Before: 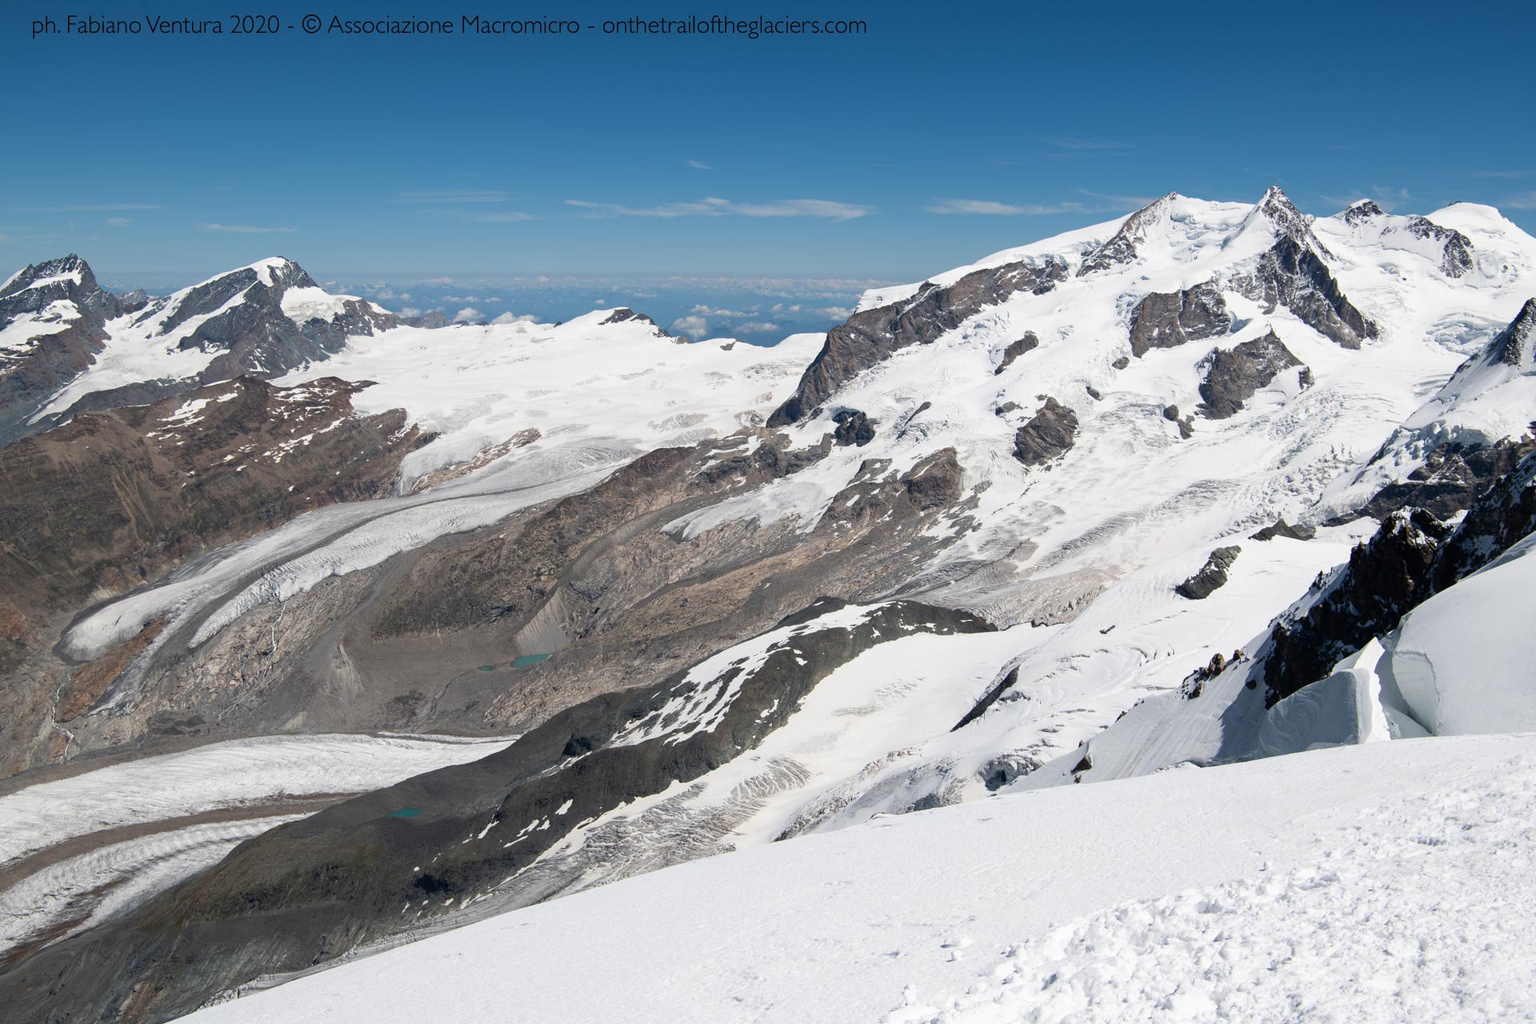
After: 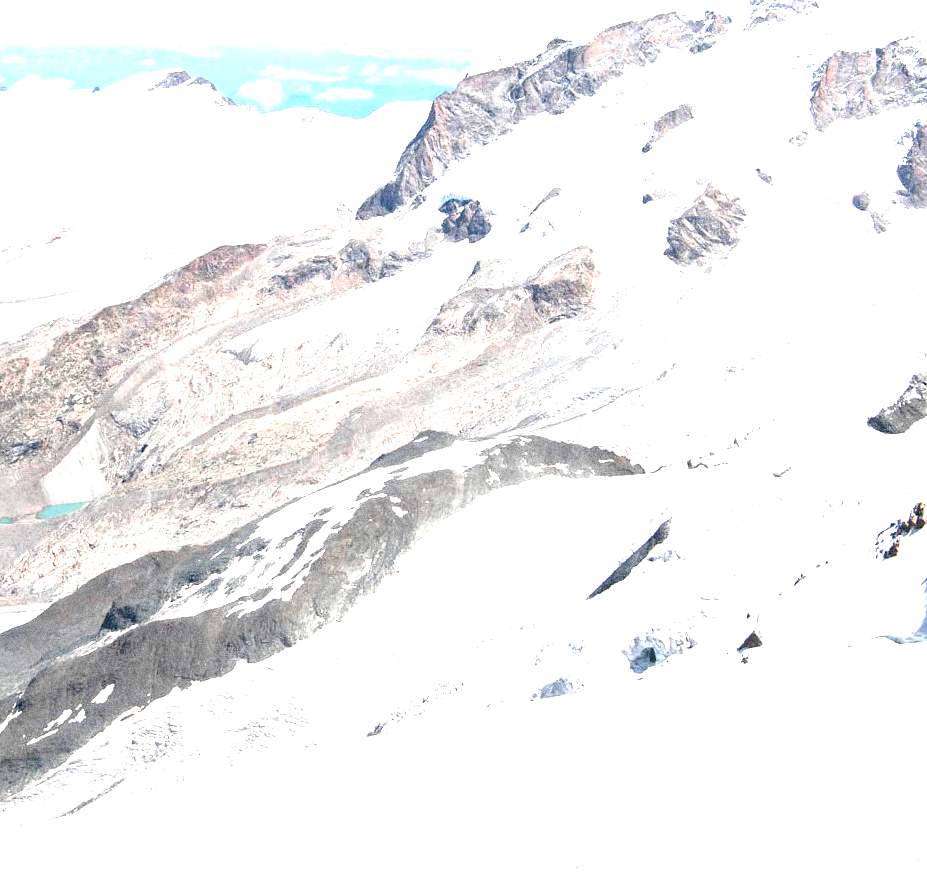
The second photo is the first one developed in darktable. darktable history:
crop: left 31.379%, top 24.658%, right 20.326%, bottom 6.628%
exposure: black level correction 0.001, exposure 2.607 EV, compensate exposure bias true, compensate highlight preservation false
color zones: curves: ch1 [(0, 0.708) (0.088, 0.648) (0.245, 0.187) (0.429, 0.326) (0.571, 0.498) (0.714, 0.5) (0.857, 0.5) (1, 0.708)]
grain: coarseness 0.09 ISO, strength 40%
contrast brightness saturation: contrast -0.1, saturation -0.1
